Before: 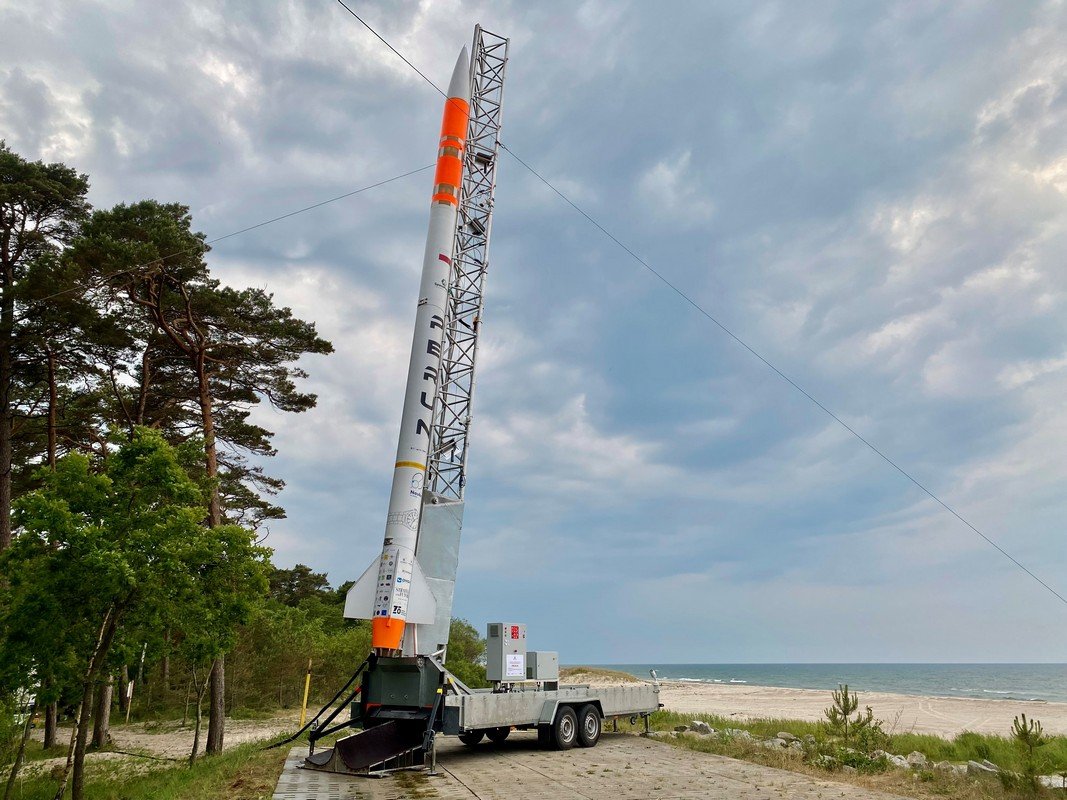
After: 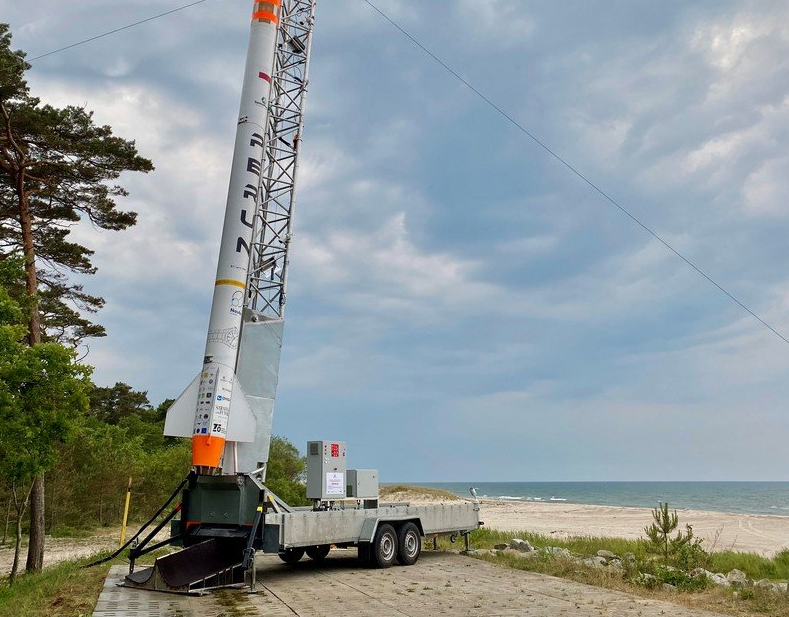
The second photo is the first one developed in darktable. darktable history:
crop: left 16.871%, top 22.857%, right 9.116%
exposure: compensate highlight preservation false
